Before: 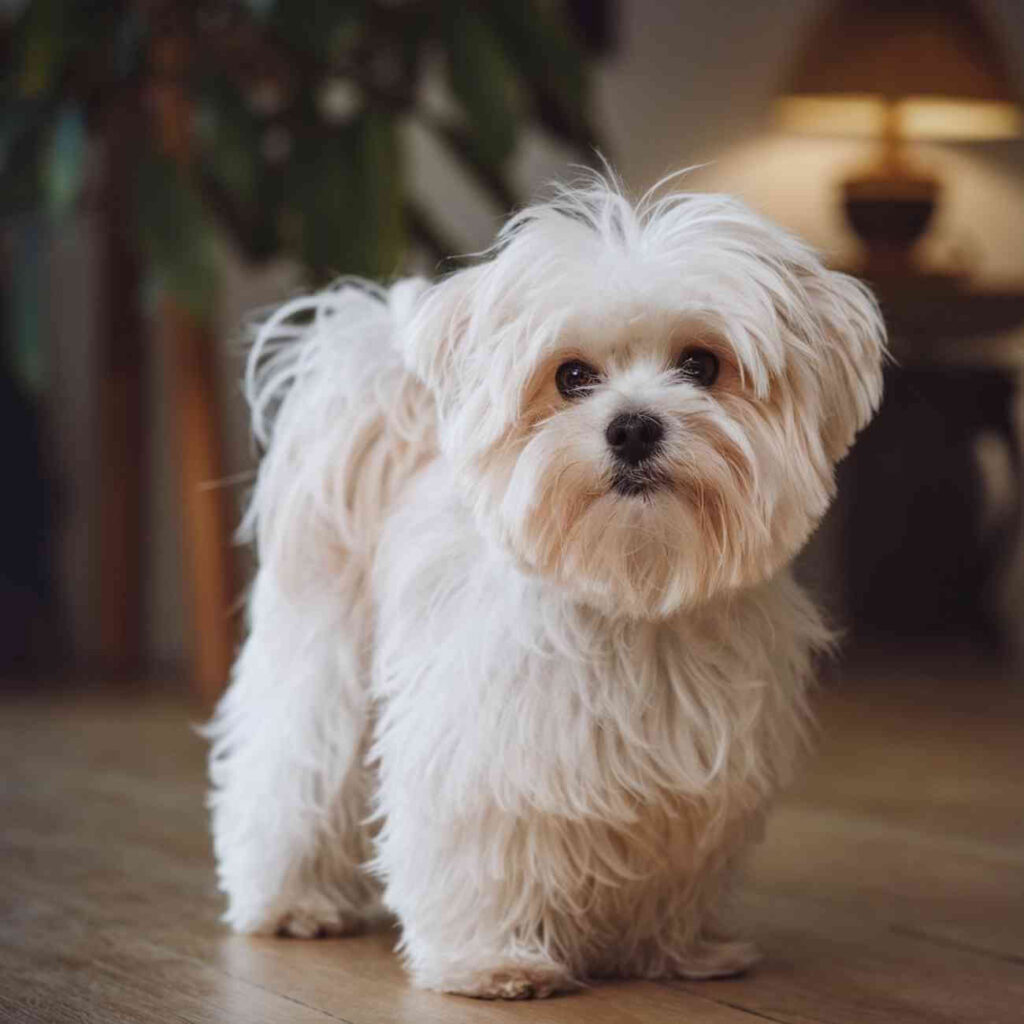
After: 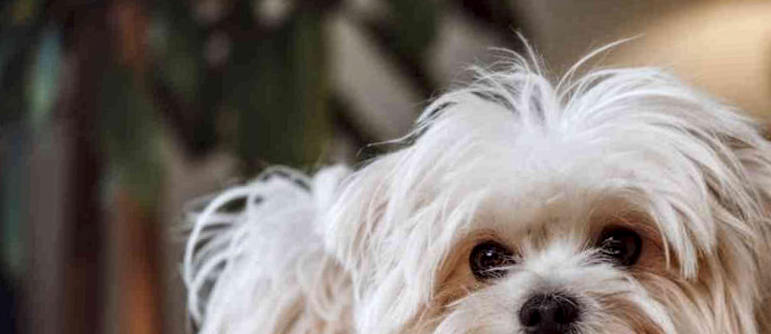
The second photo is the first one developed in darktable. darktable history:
rotate and perspective: rotation 1.69°, lens shift (vertical) -0.023, lens shift (horizontal) -0.291, crop left 0.025, crop right 0.988, crop top 0.092, crop bottom 0.842
crop: left 0.579%, top 7.627%, right 23.167%, bottom 54.275%
local contrast: detail 150%
